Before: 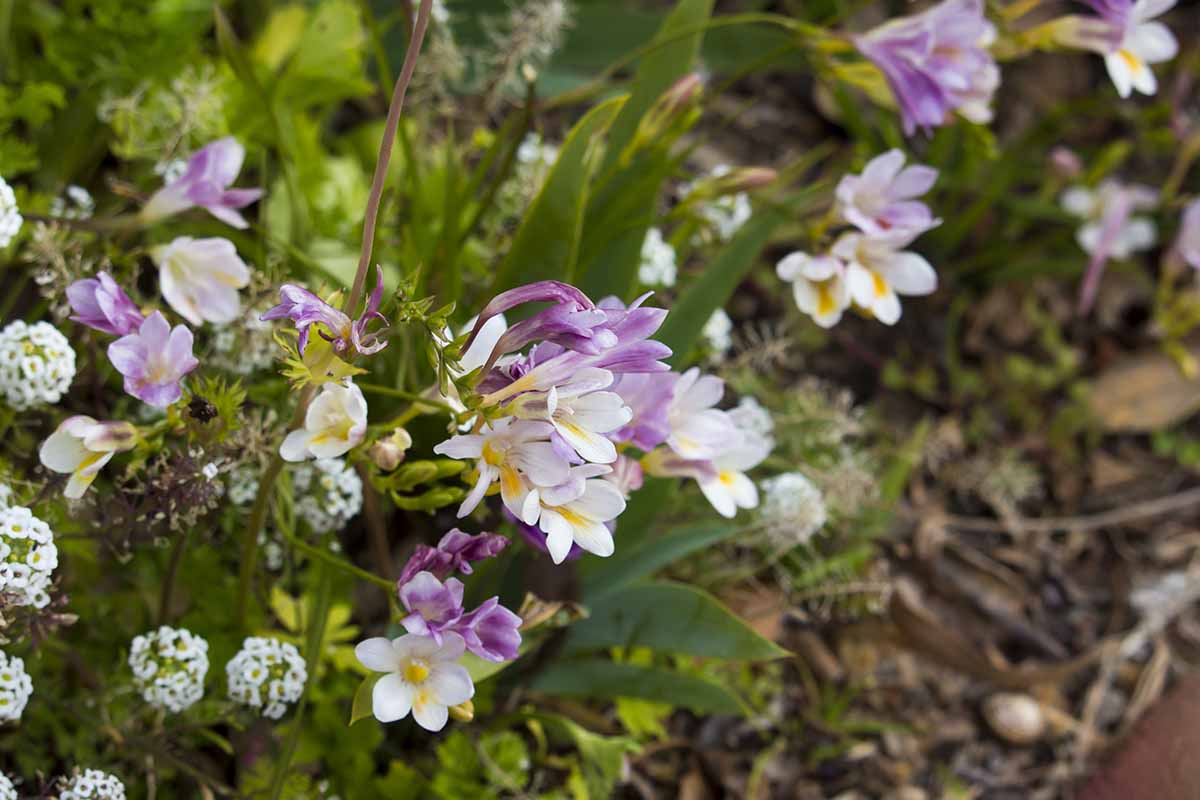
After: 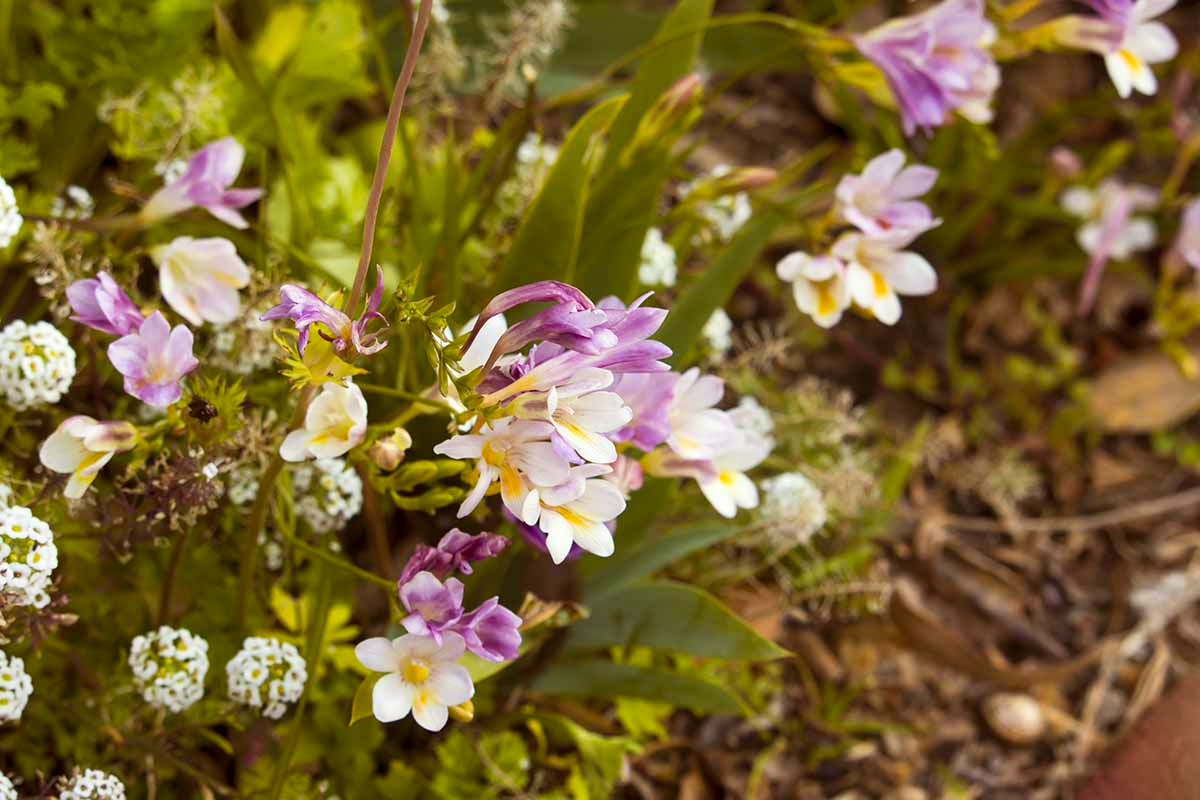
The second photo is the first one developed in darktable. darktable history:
color balance rgb: power › luminance 9.89%, power › chroma 2.824%, power › hue 57.63°, perceptual saturation grading › global saturation -0.139%, perceptual brilliance grading › highlights 2.5%, global vibrance 20%
contrast brightness saturation: contrast 0.098, brightness 0.016, saturation 0.016
